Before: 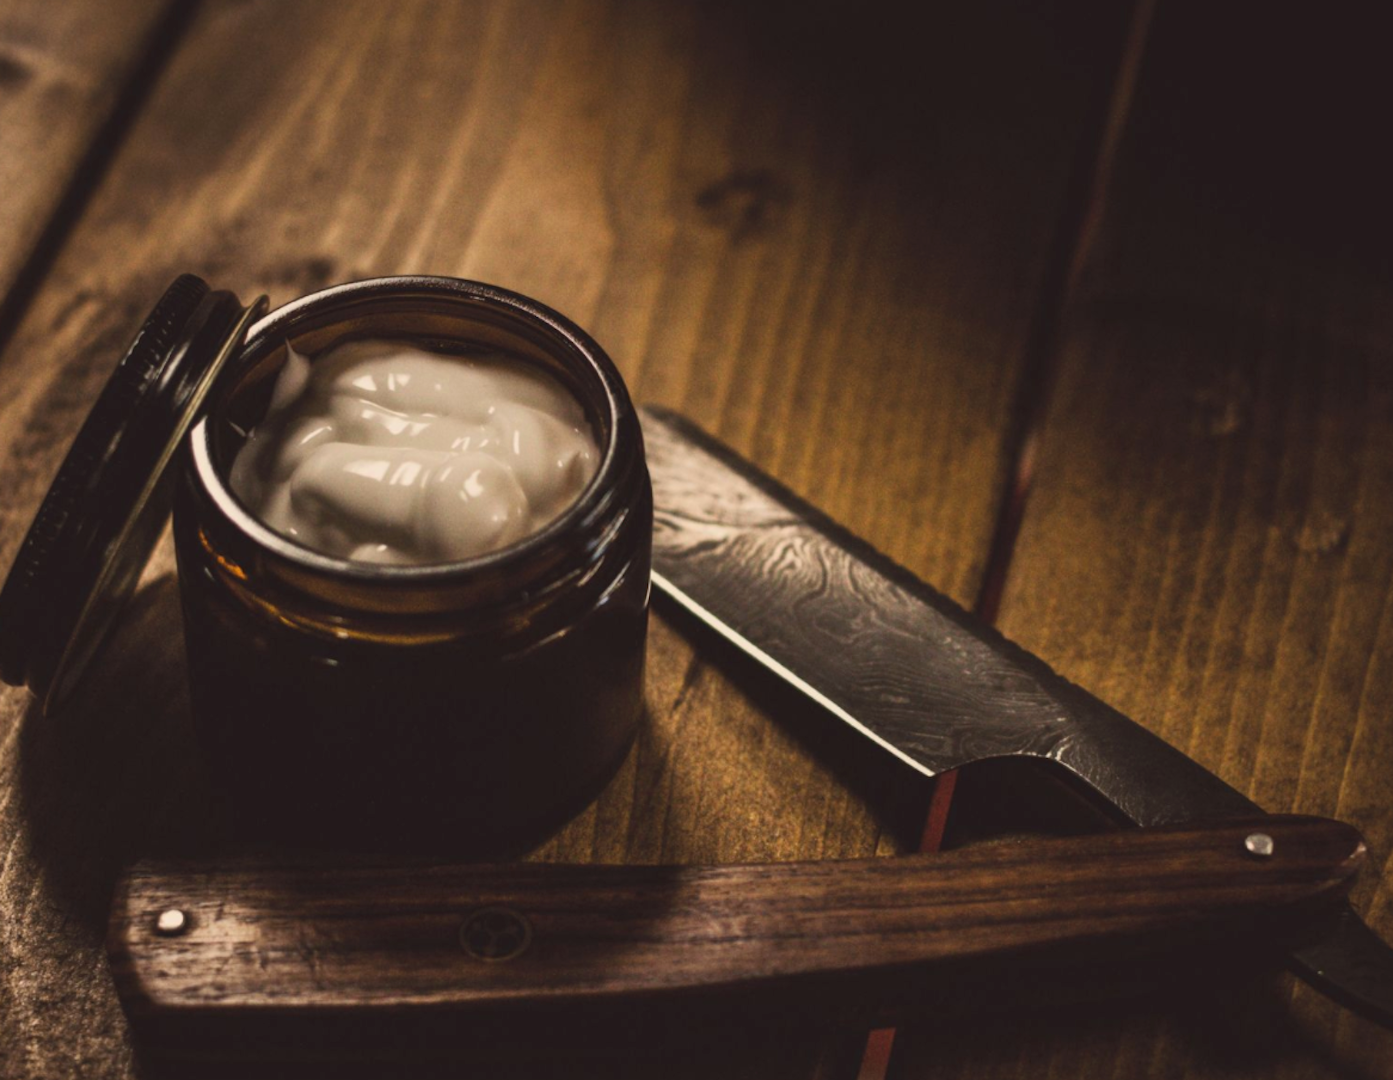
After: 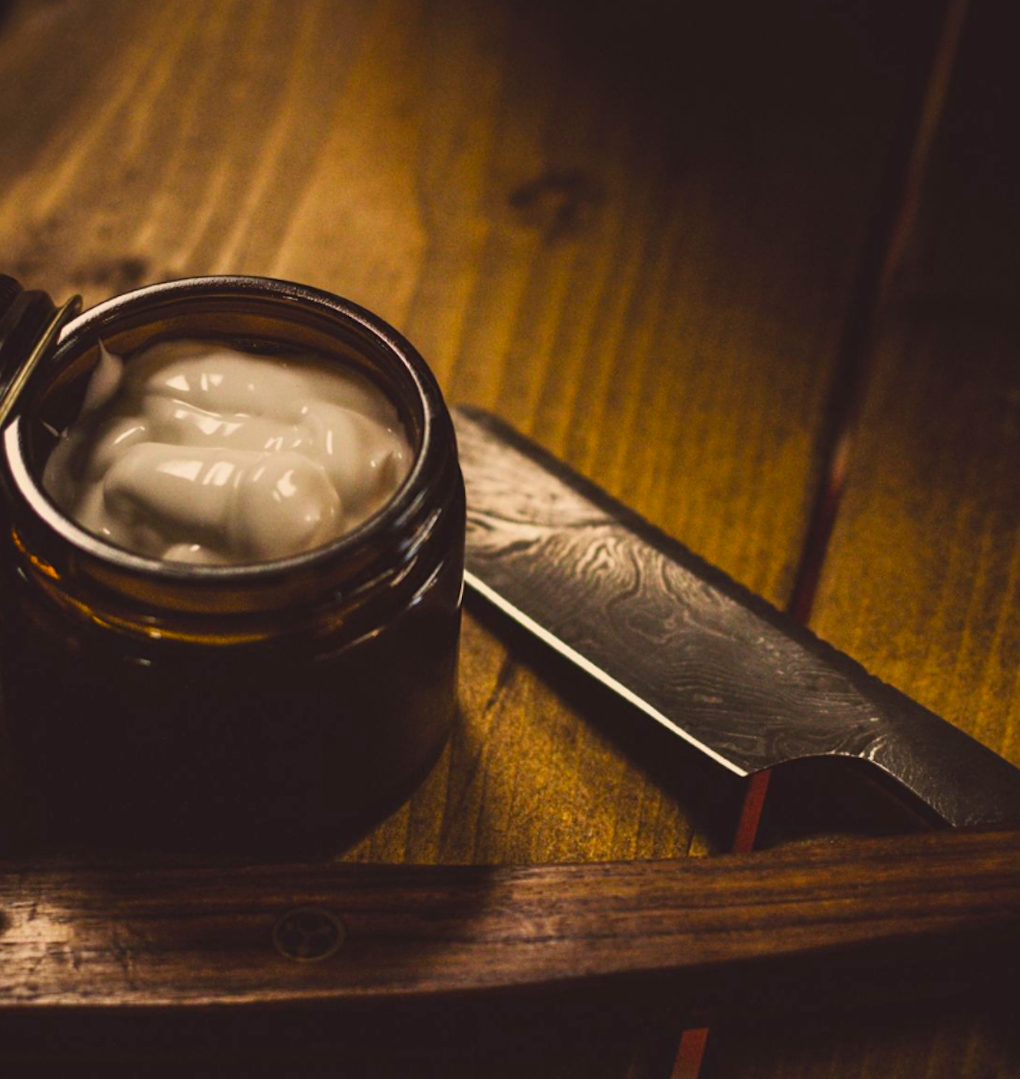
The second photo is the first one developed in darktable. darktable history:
color balance rgb: perceptual saturation grading › global saturation 25%, global vibrance 20%
crop: left 13.443%, right 13.31%
sharpen: amount 0.2
